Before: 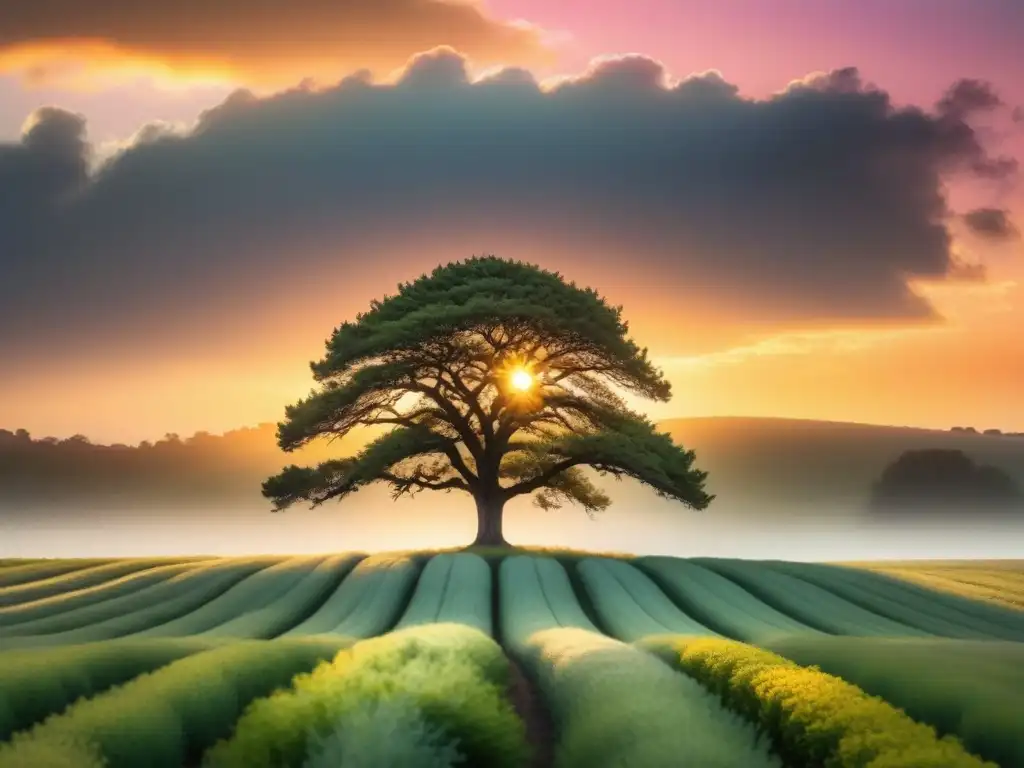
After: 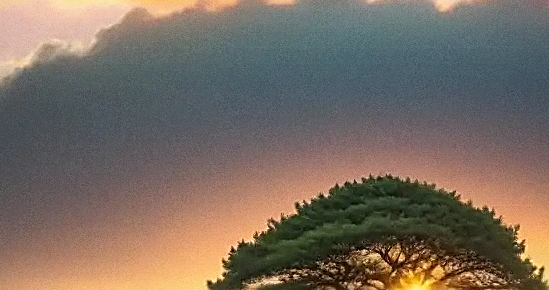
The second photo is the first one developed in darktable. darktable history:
sharpen: amount 1
crop: left 10.121%, top 10.631%, right 36.218%, bottom 51.526%
vignetting: fall-off start 100%, fall-off radius 71%, brightness -0.434, saturation -0.2, width/height ratio 1.178, dithering 8-bit output, unbound false
grain: on, module defaults
